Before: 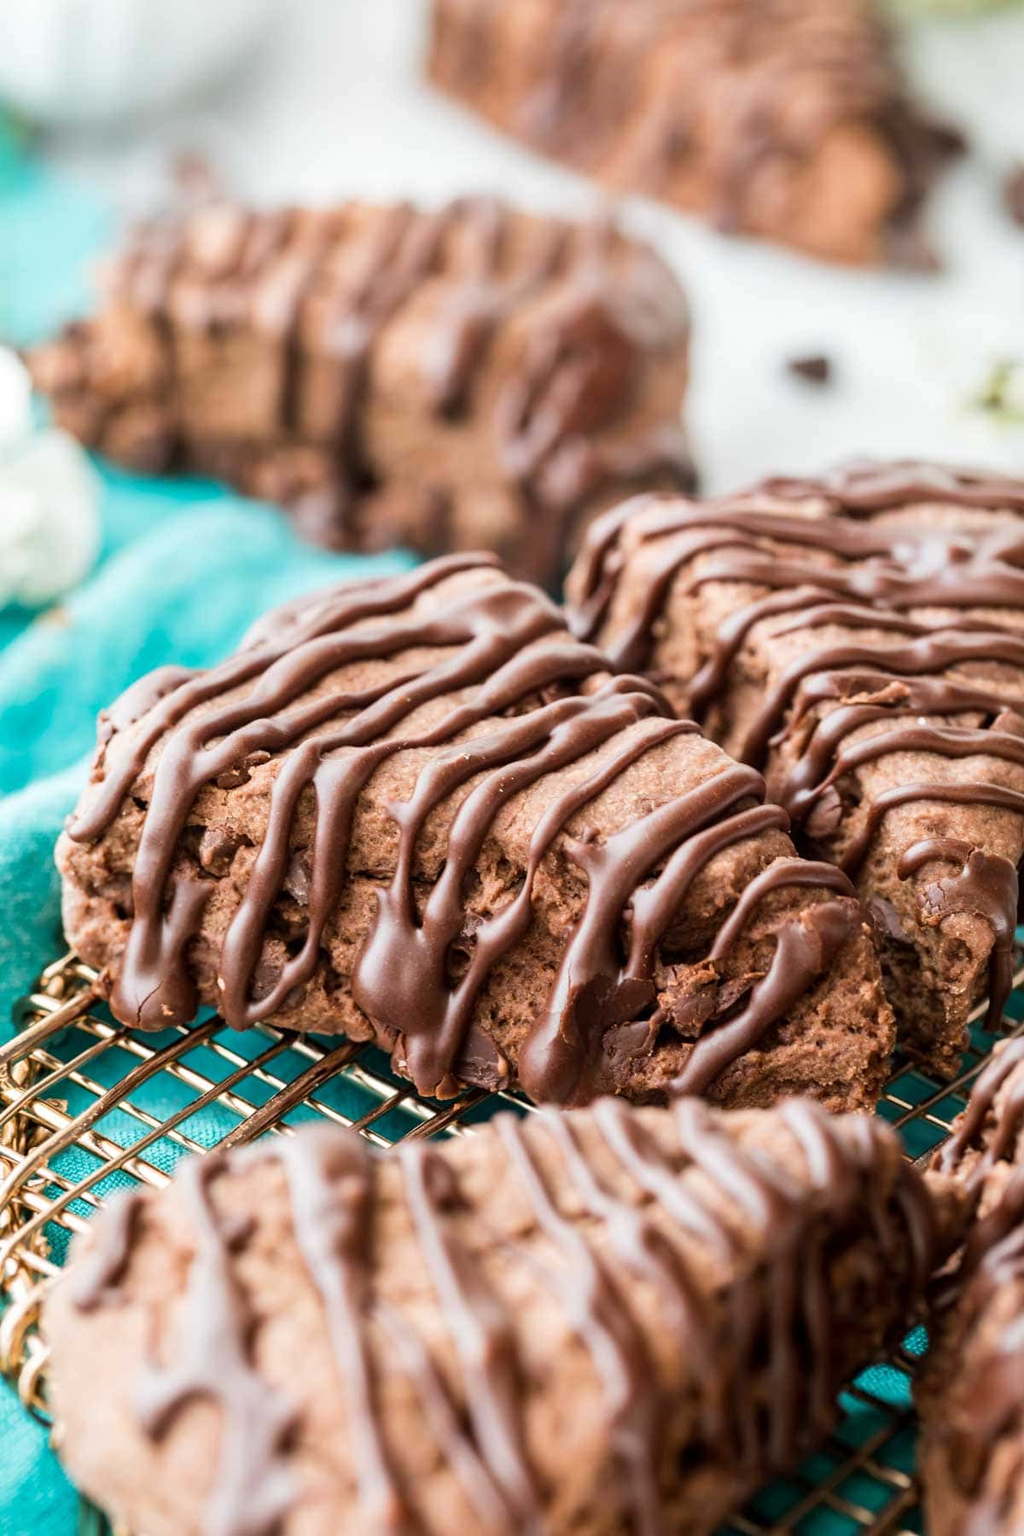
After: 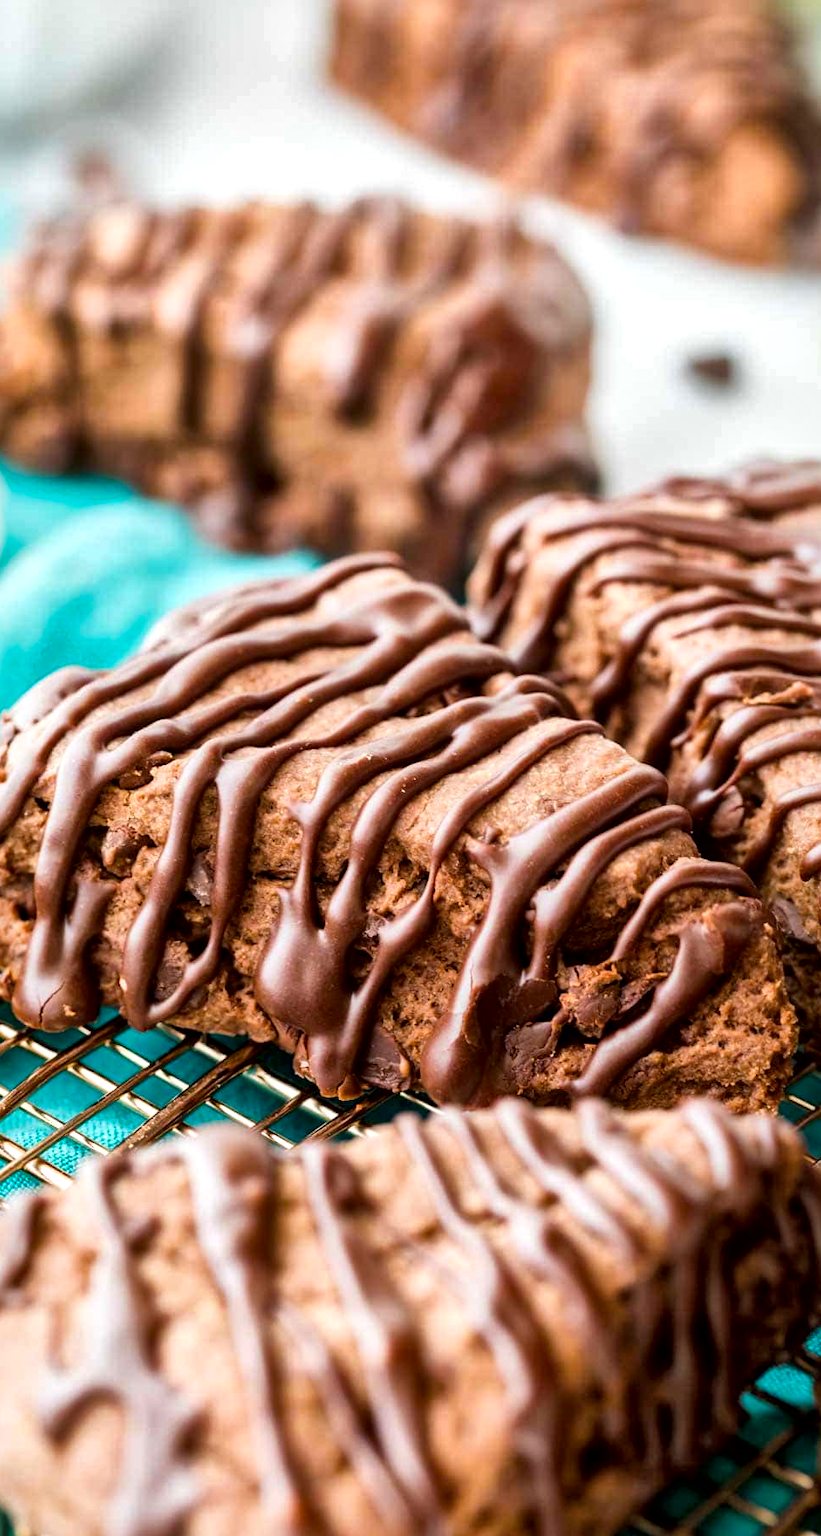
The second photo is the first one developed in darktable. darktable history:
crop and rotate: left 9.597%, right 10.195%
color balance rgb: perceptual saturation grading › global saturation 20%, global vibrance 20%
local contrast: mode bilateral grid, contrast 20, coarseness 50, detail 179%, midtone range 0.2
